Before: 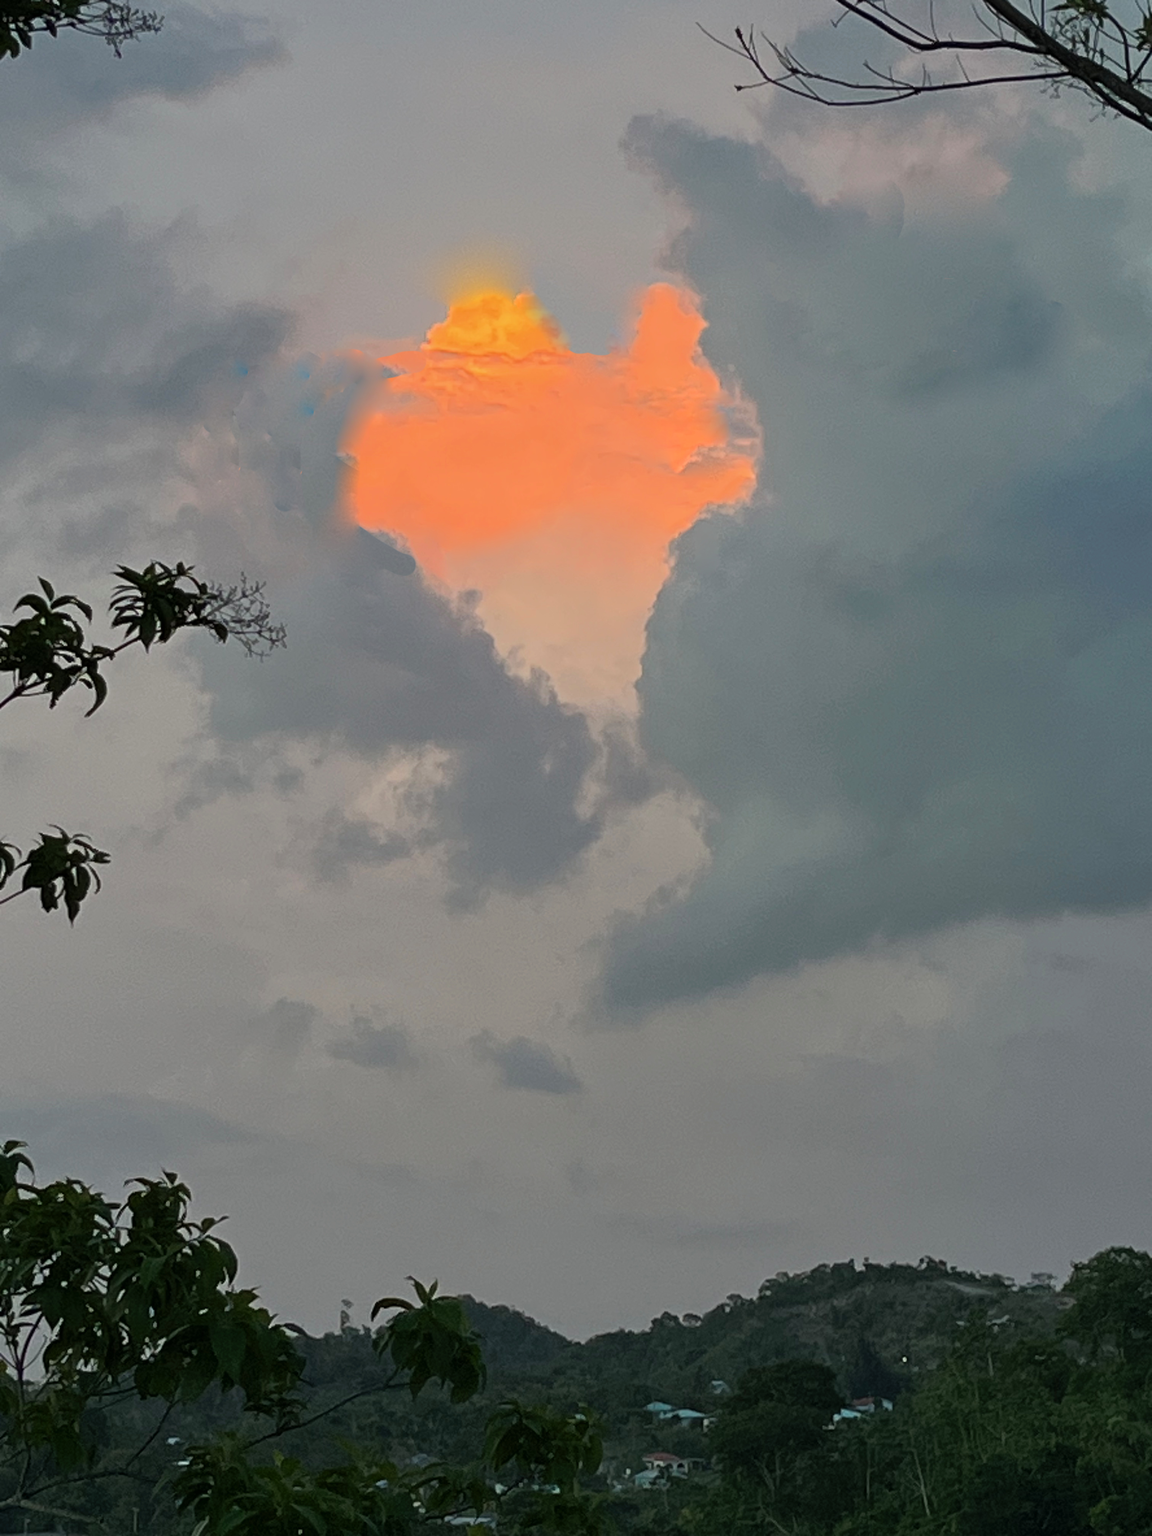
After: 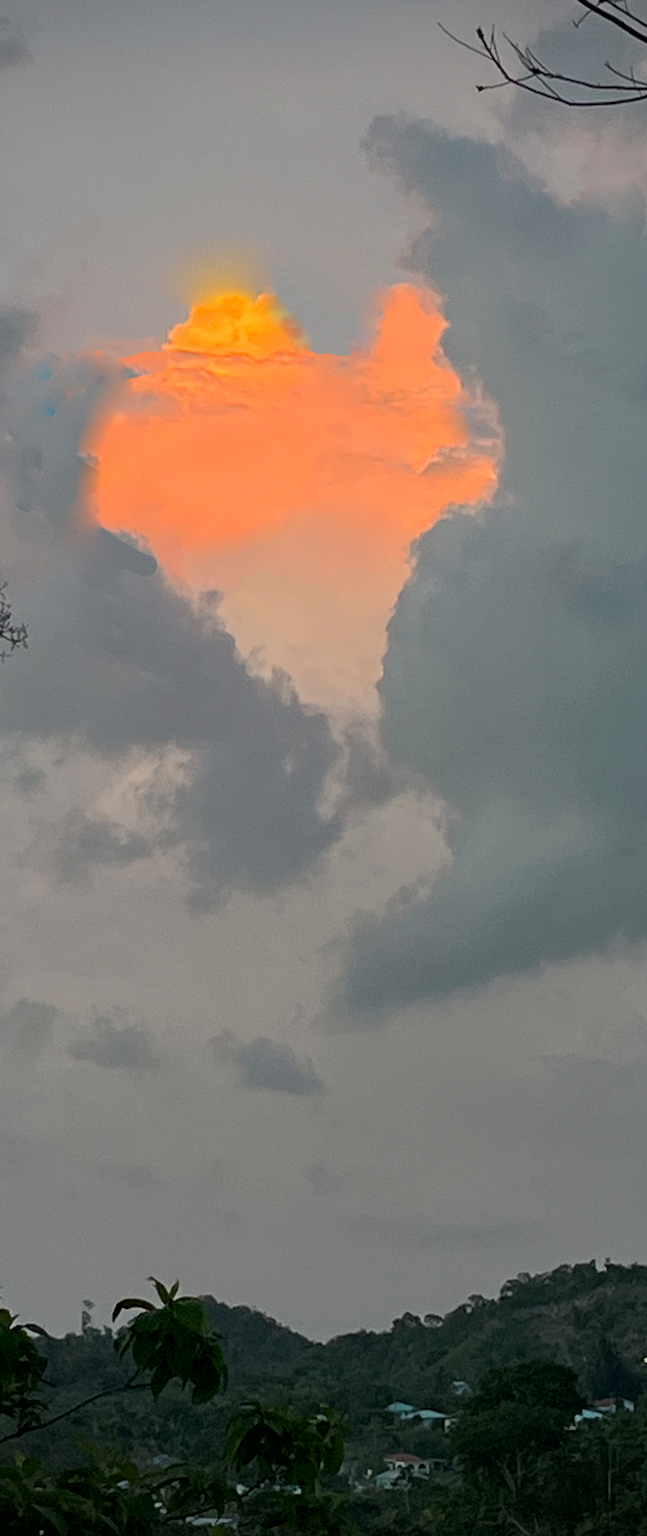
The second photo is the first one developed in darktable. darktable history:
crop and rotate: left 22.516%, right 21.234%
exposure: compensate highlight preservation false
vignetting: dithering 8-bit output, unbound false
